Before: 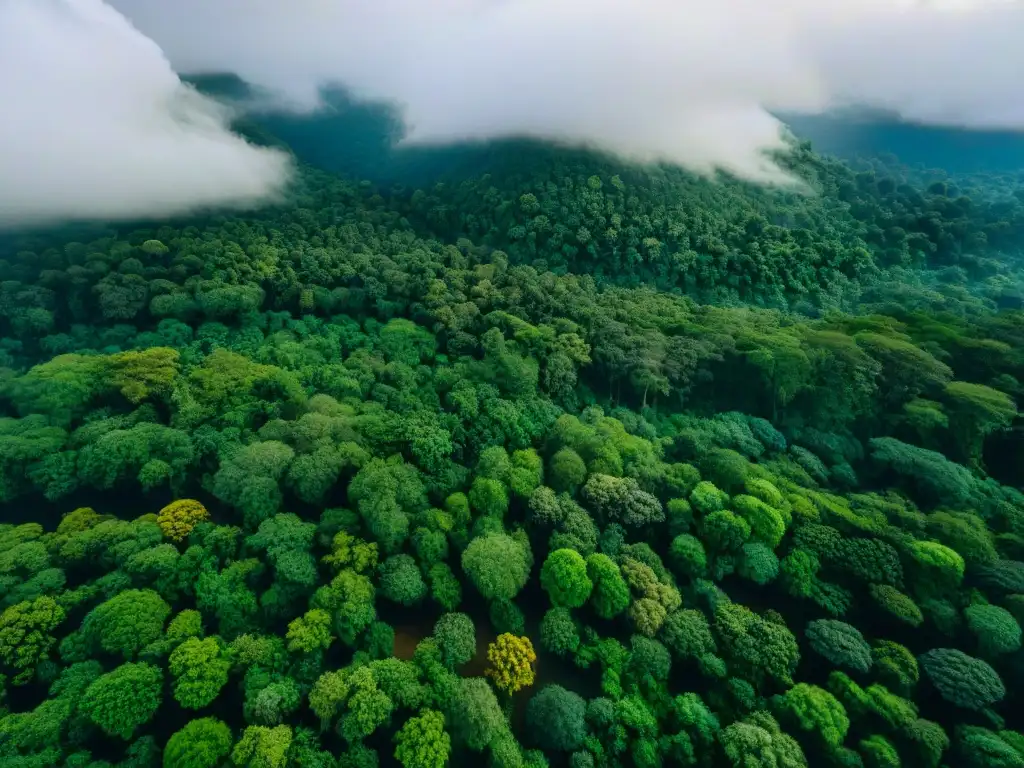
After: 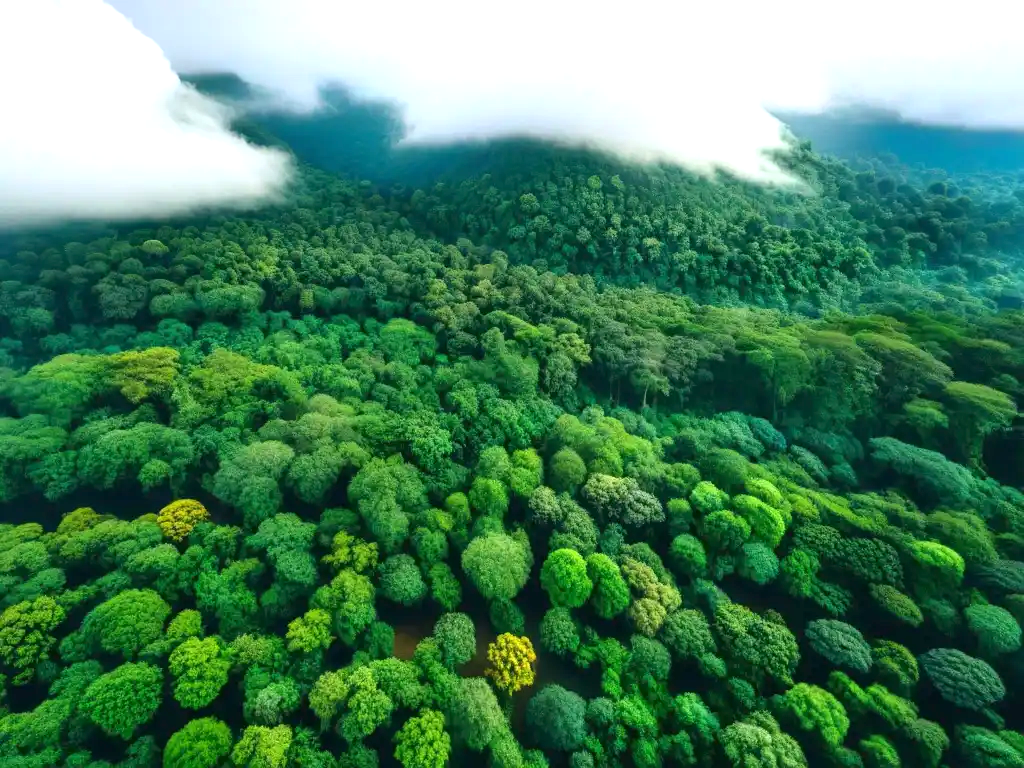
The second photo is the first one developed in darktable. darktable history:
exposure: exposure 0.997 EV, compensate highlight preservation false
